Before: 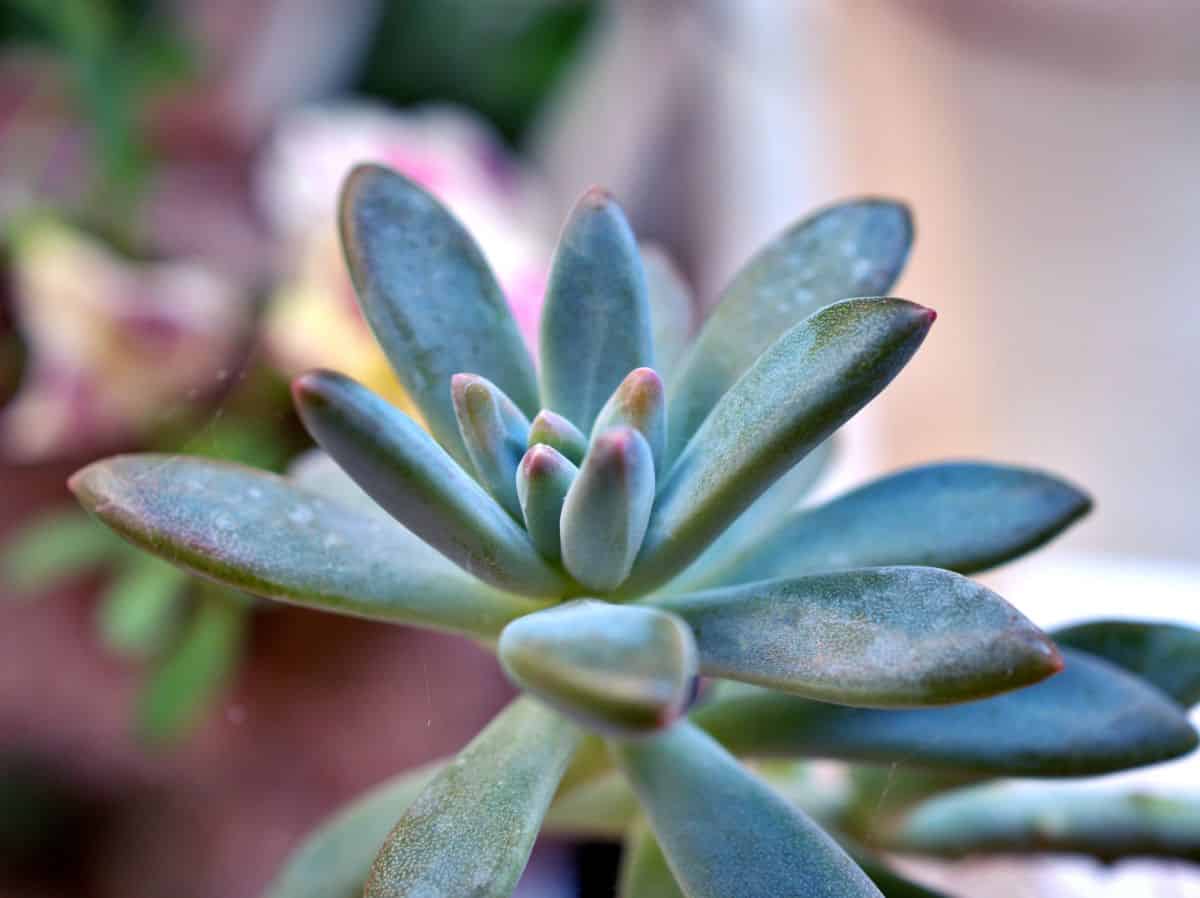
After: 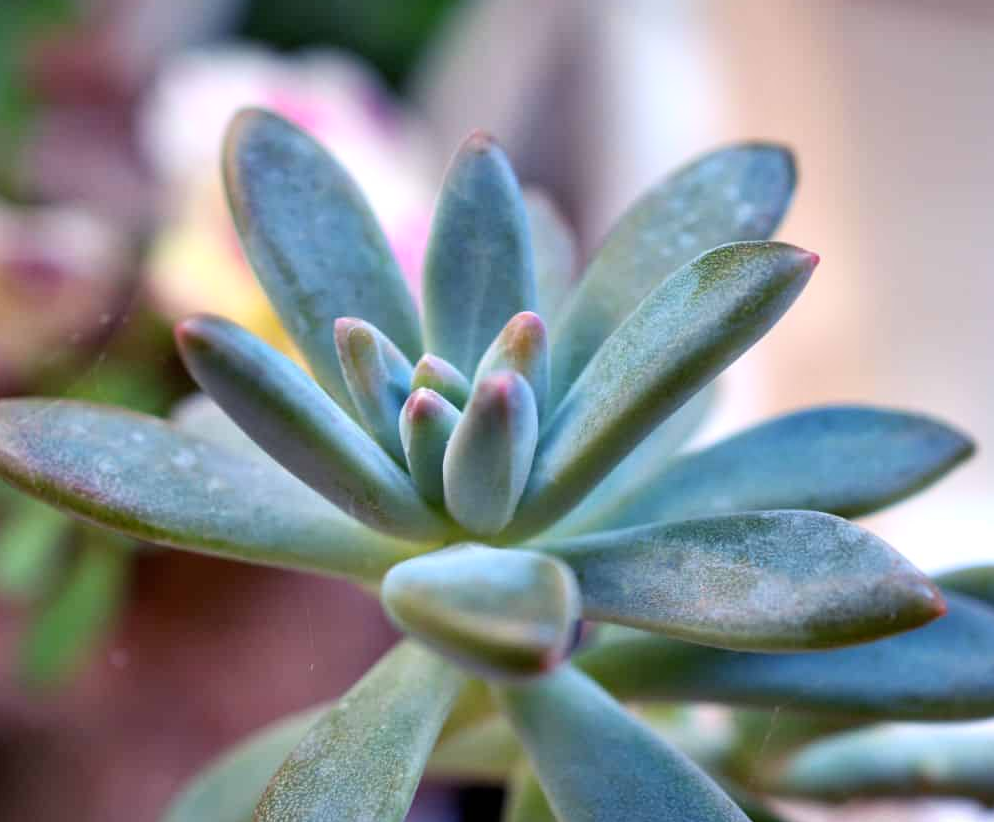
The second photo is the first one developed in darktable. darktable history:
bloom: size 5%, threshold 95%, strength 15%
crop: left 9.807%, top 6.259%, right 7.334%, bottom 2.177%
